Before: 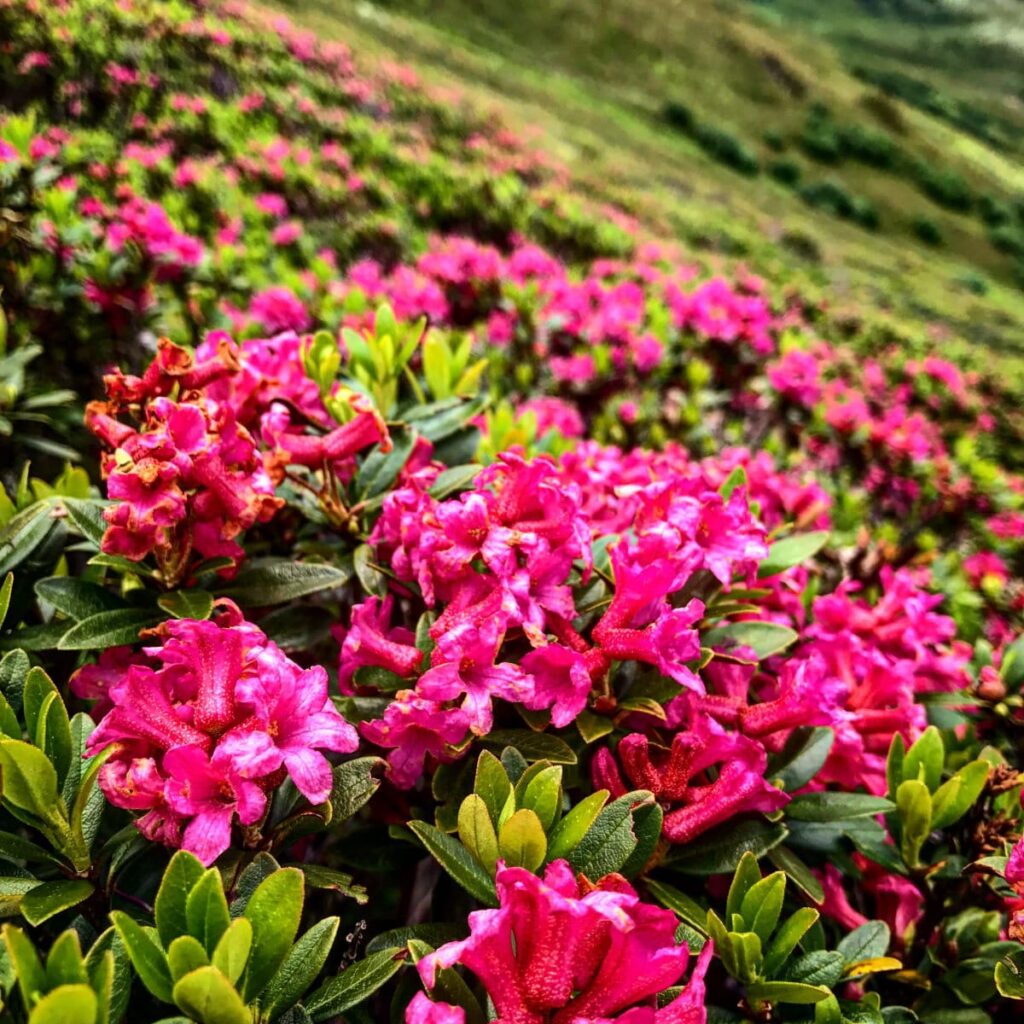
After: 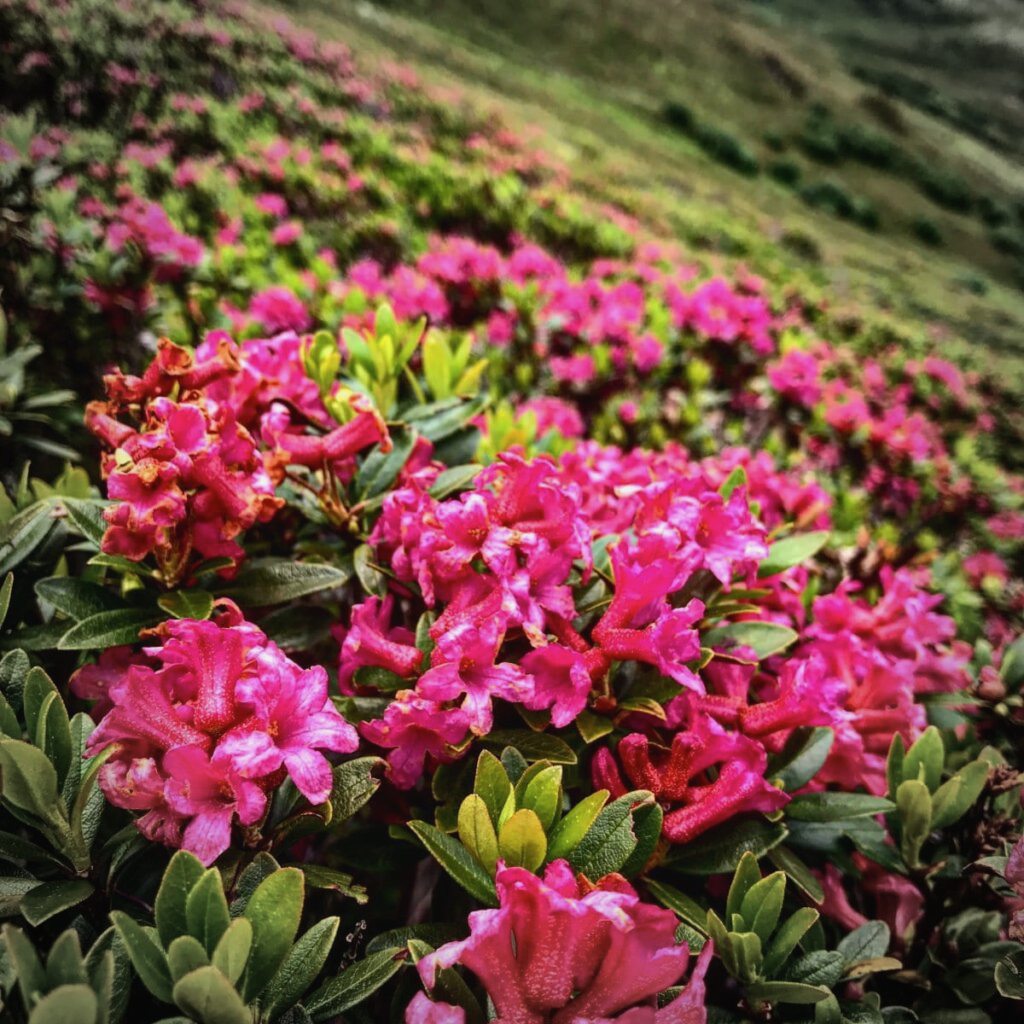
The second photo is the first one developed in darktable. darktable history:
vignetting: fall-off start 71.59%
contrast brightness saturation: contrast -0.071, brightness -0.038, saturation -0.109
